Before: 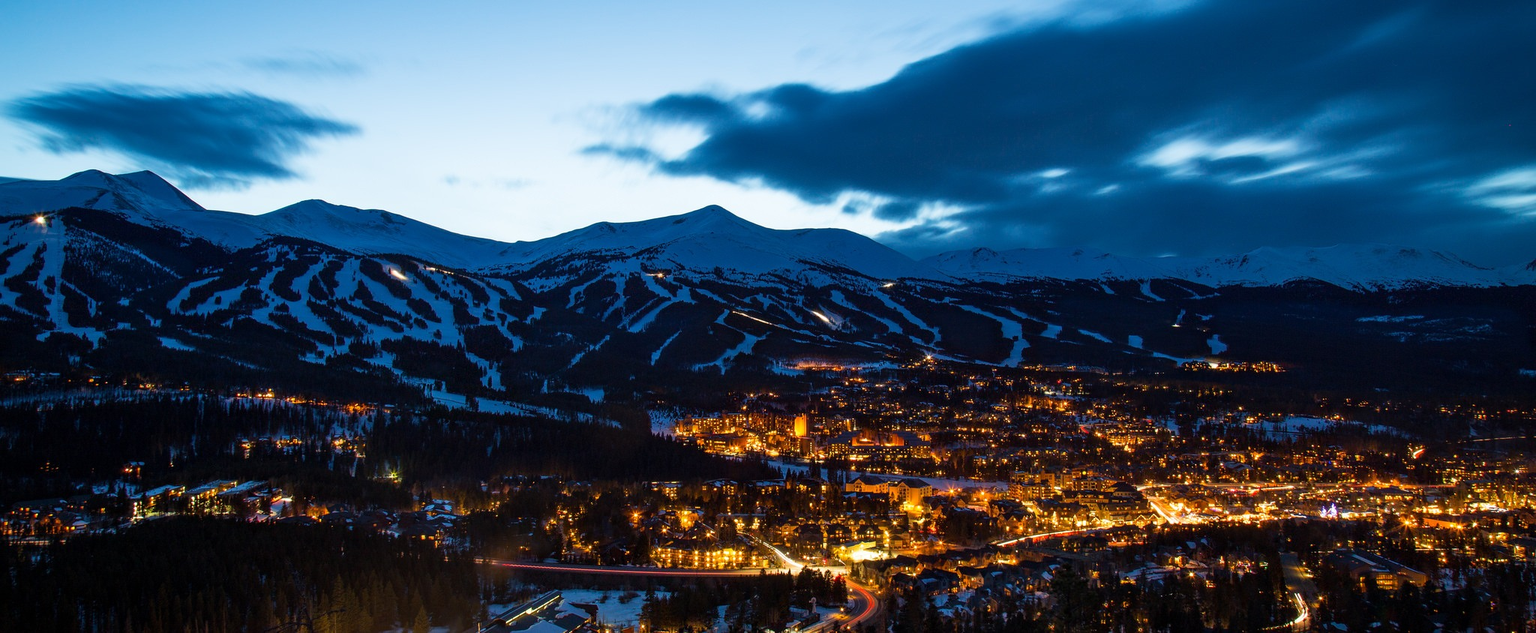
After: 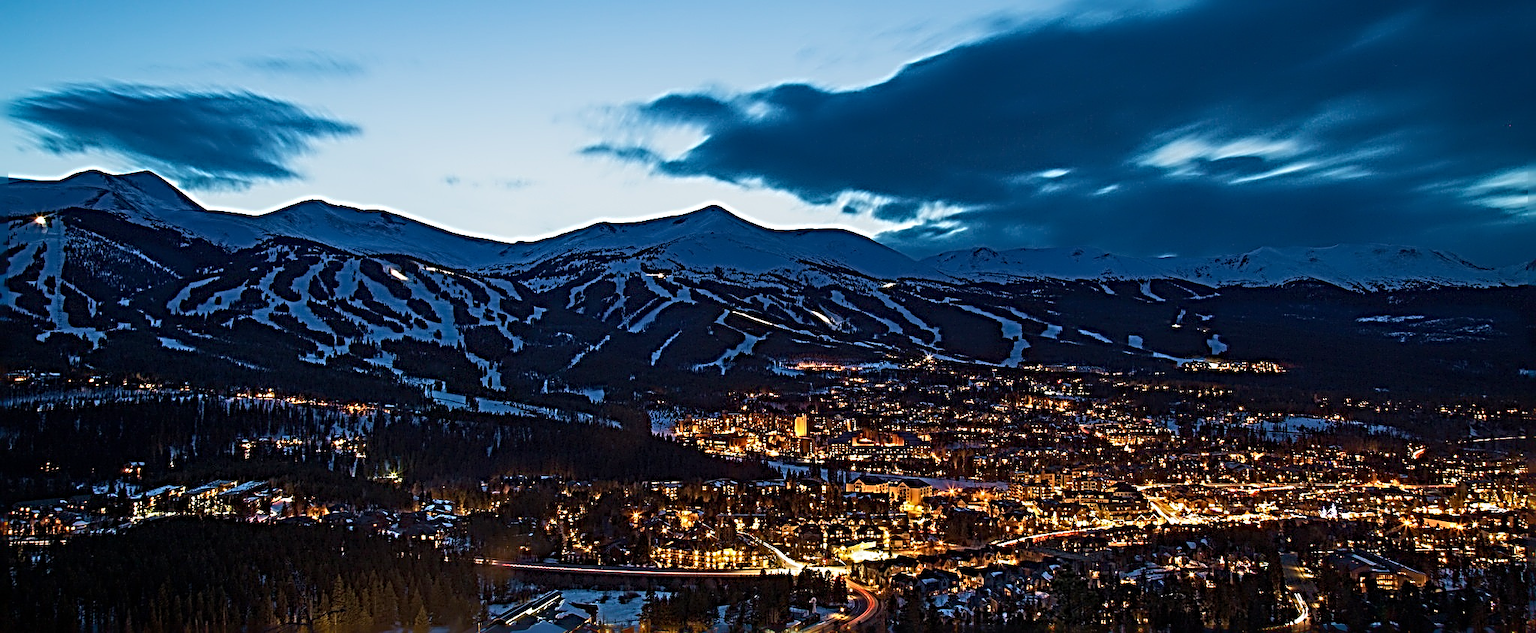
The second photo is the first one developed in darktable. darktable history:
tone equalizer: -8 EV 0.227 EV, -7 EV 0.413 EV, -6 EV 0.399 EV, -5 EV 0.259 EV, -3 EV -0.273 EV, -2 EV -0.415 EV, -1 EV -0.403 EV, +0 EV -0.25 EV
velvia: strength 17.41%
sharpen: radius 4.047, amount 1.991
